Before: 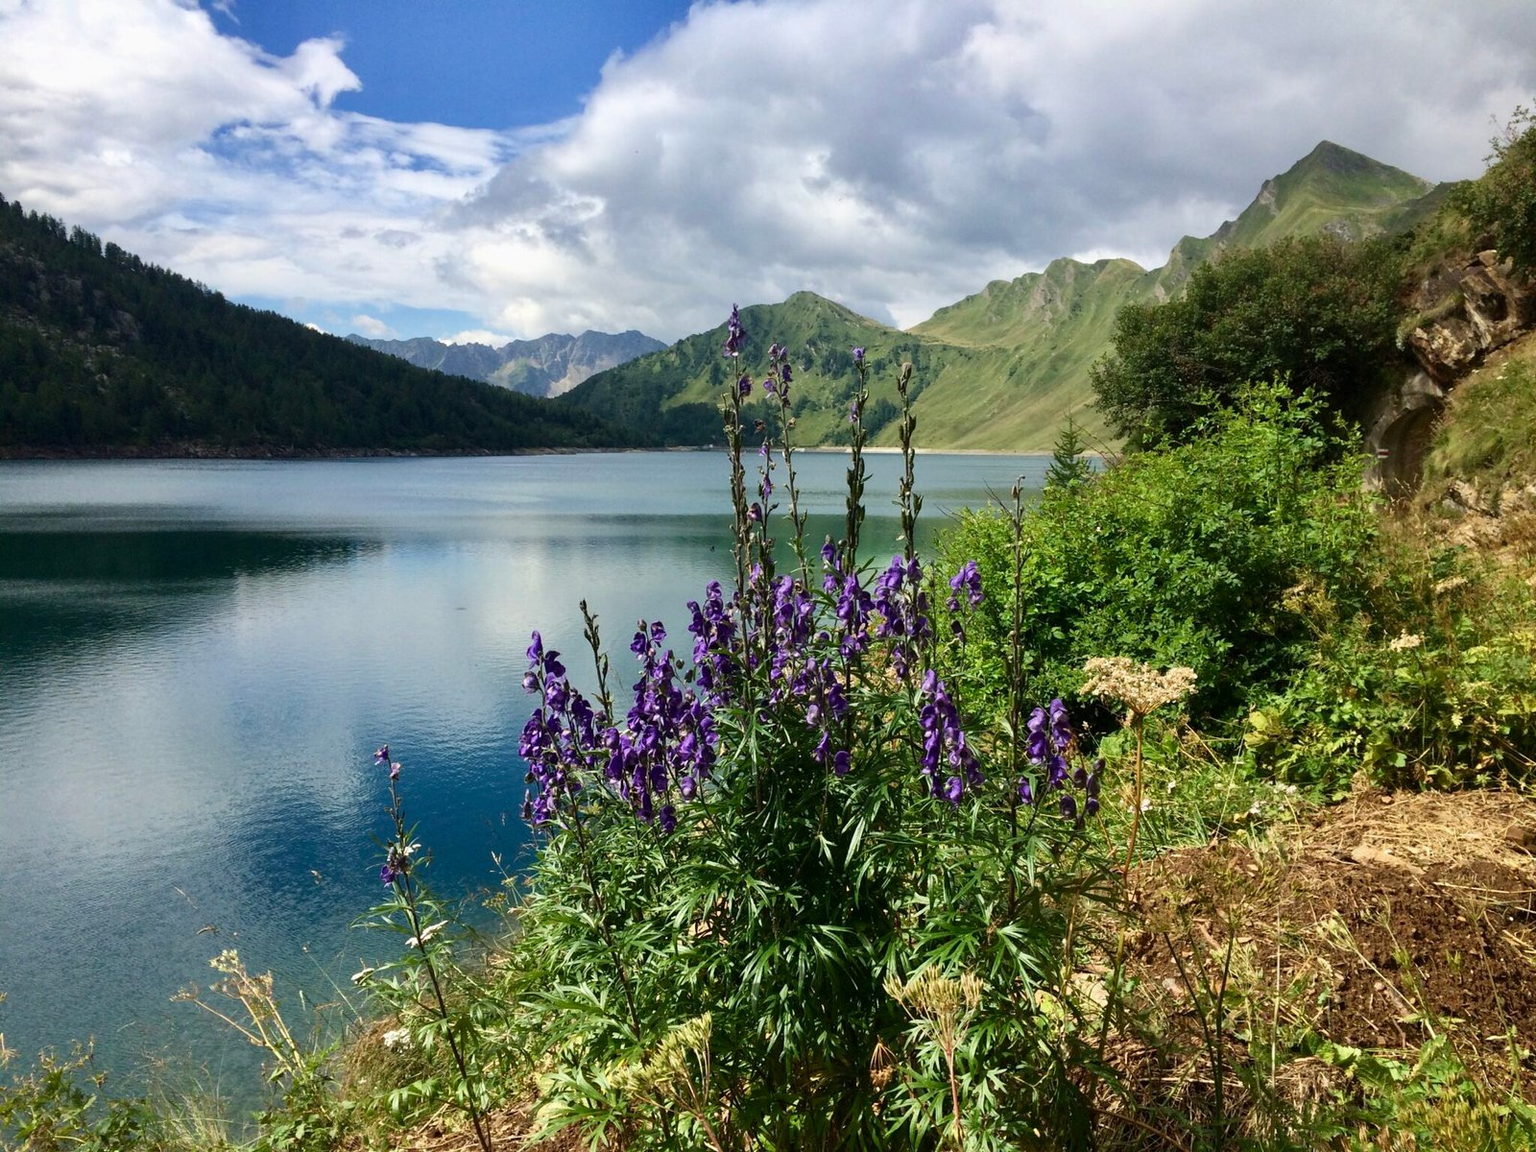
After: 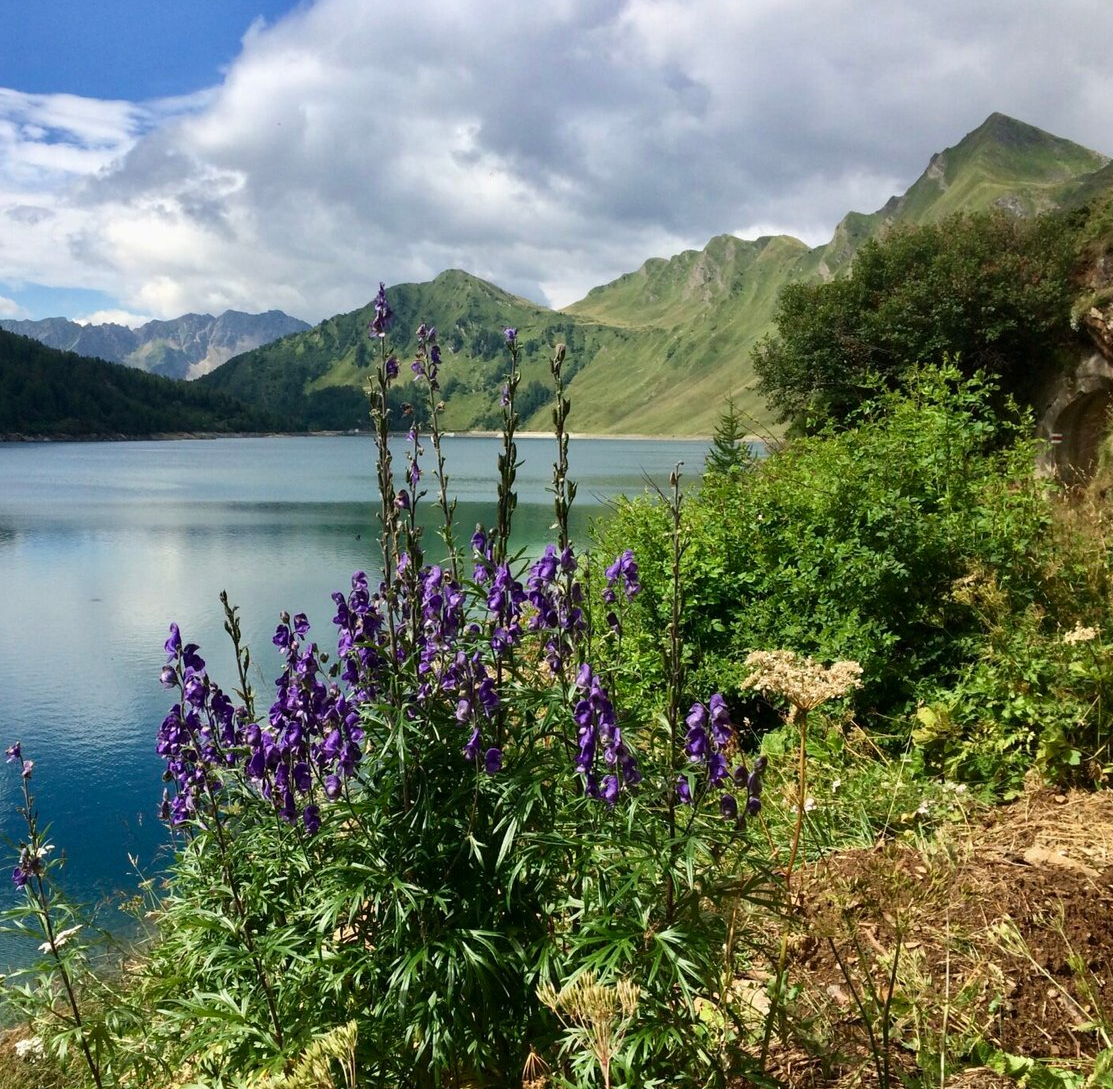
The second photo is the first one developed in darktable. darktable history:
crop and rotate: left 24.025%, top 2.879%, right 6.406%, bottom 6.32%
